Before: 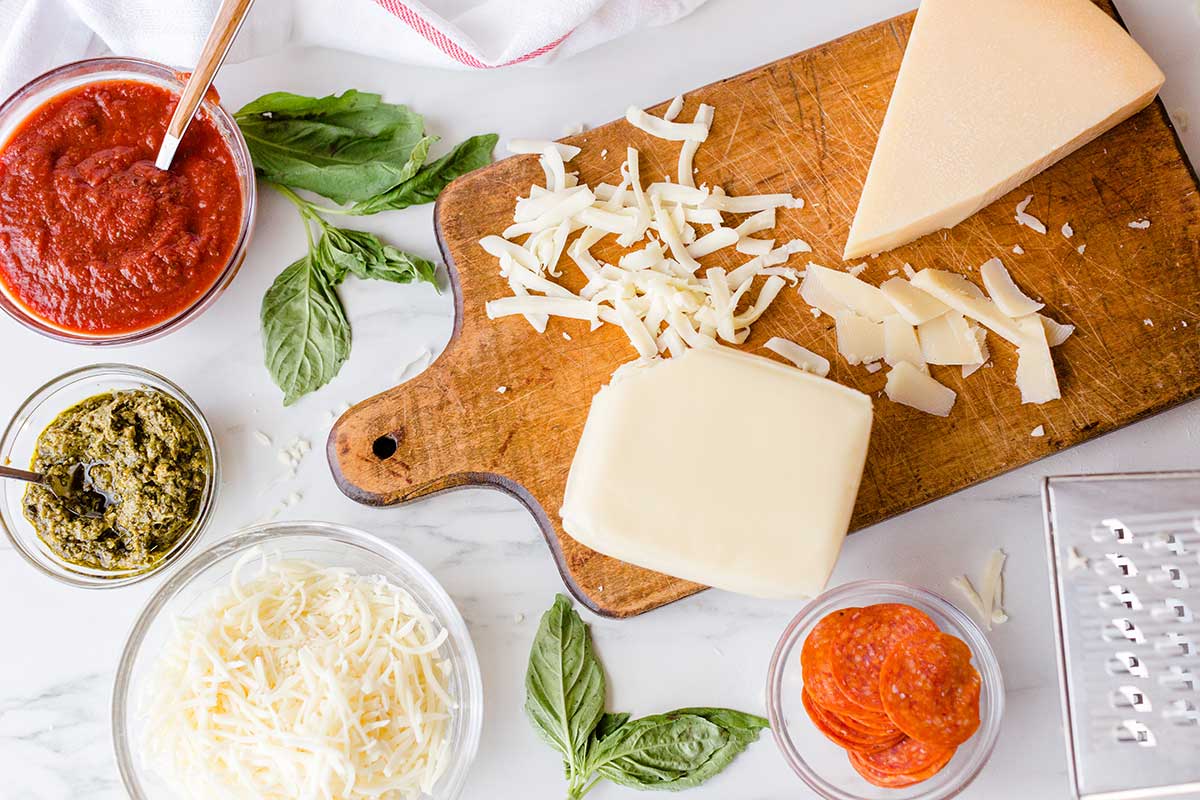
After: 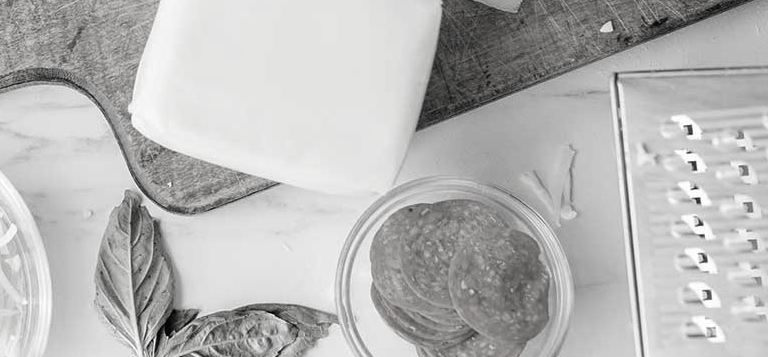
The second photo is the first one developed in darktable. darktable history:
contrast brightness saturation: saturation -0.987
crop and rotate: left 35.978%, top 50.578%, bottom 4.795%
